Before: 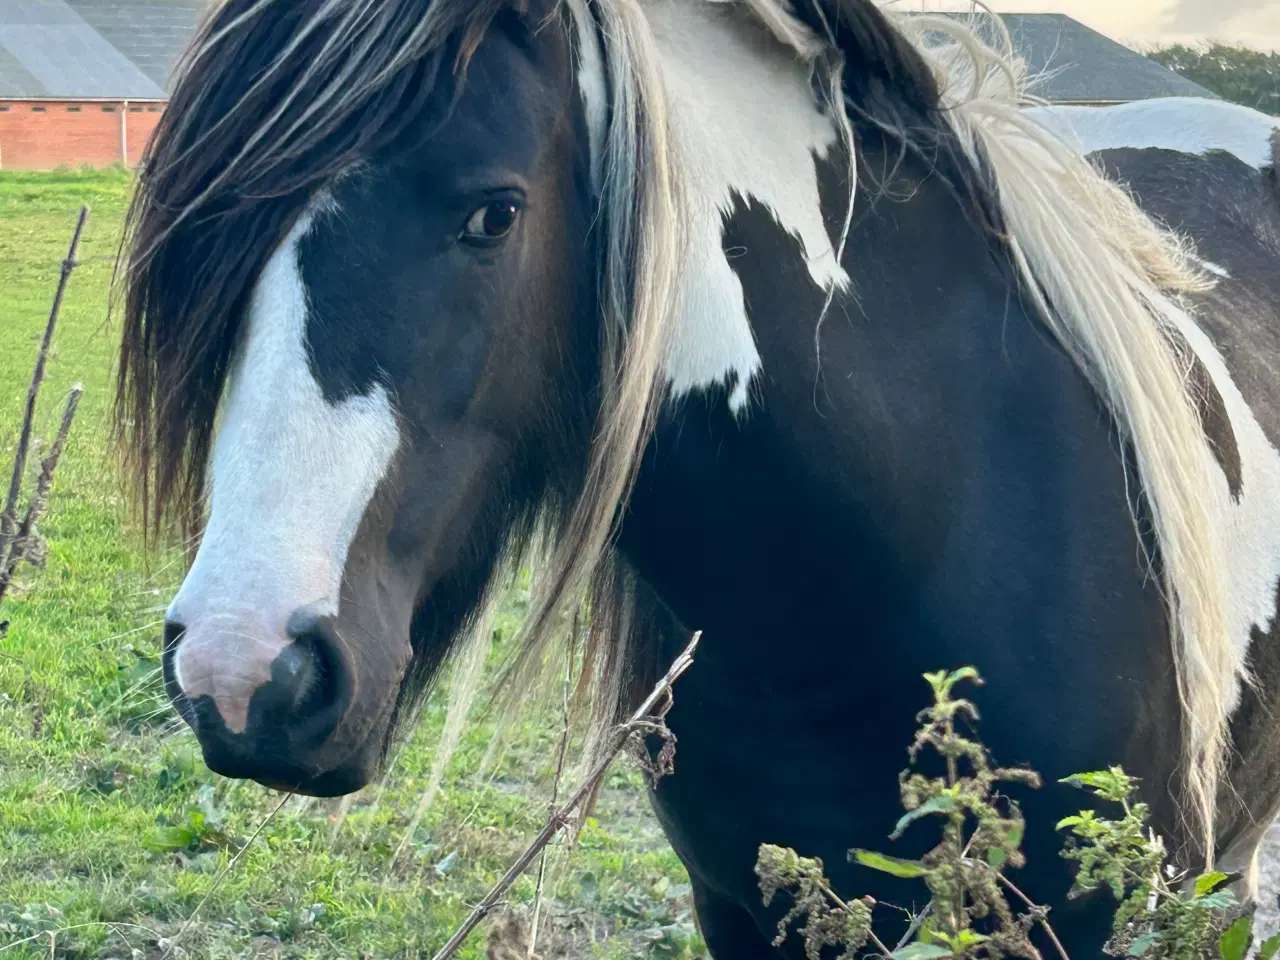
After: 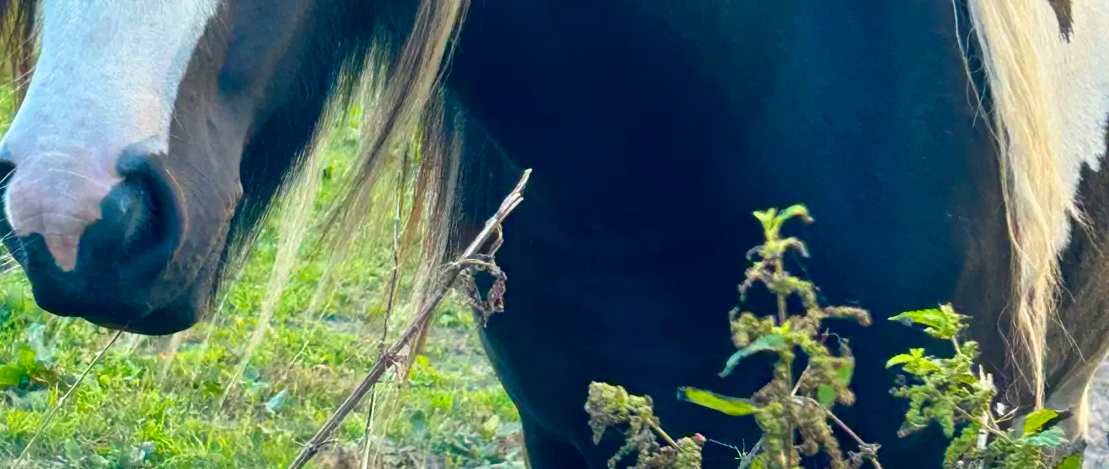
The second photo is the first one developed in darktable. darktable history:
crop and rotate: left 13.306%, top 48.129%, bottom 2.928%
velvia: strength 51%, mid-tones bias 0.51
color correction: highlights a* 0.207, highlights b* 2.7, shadows a* -0.874, shadows b* -4.78
